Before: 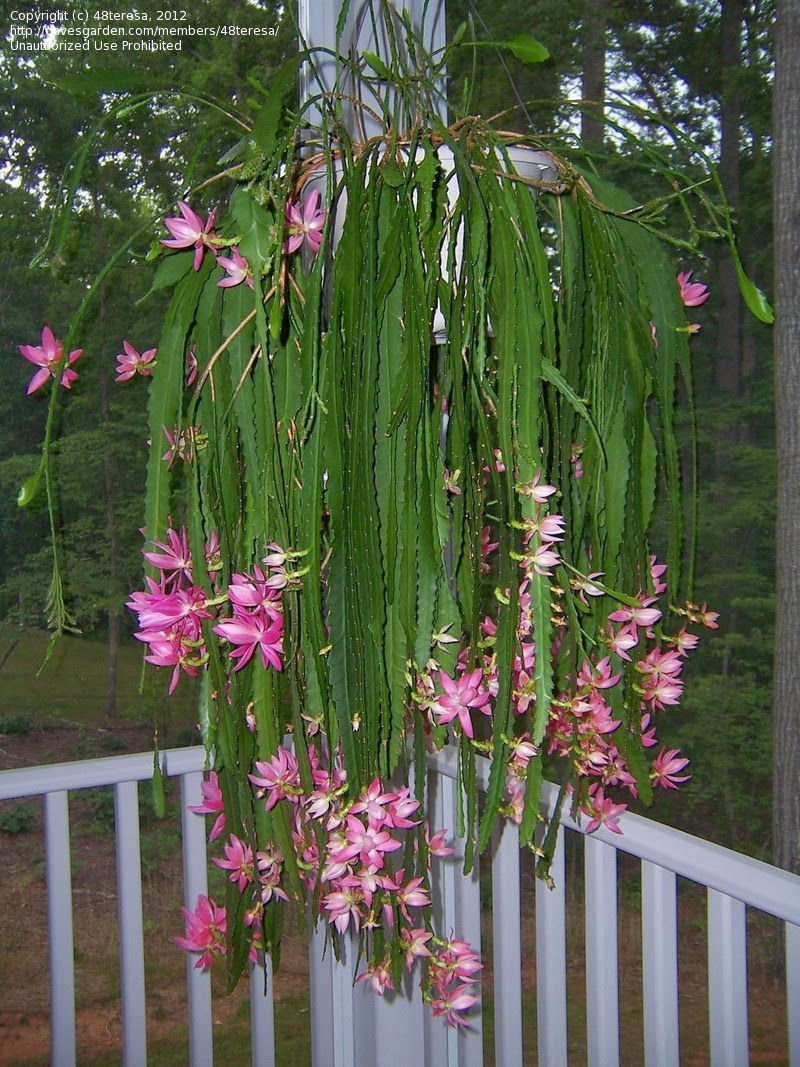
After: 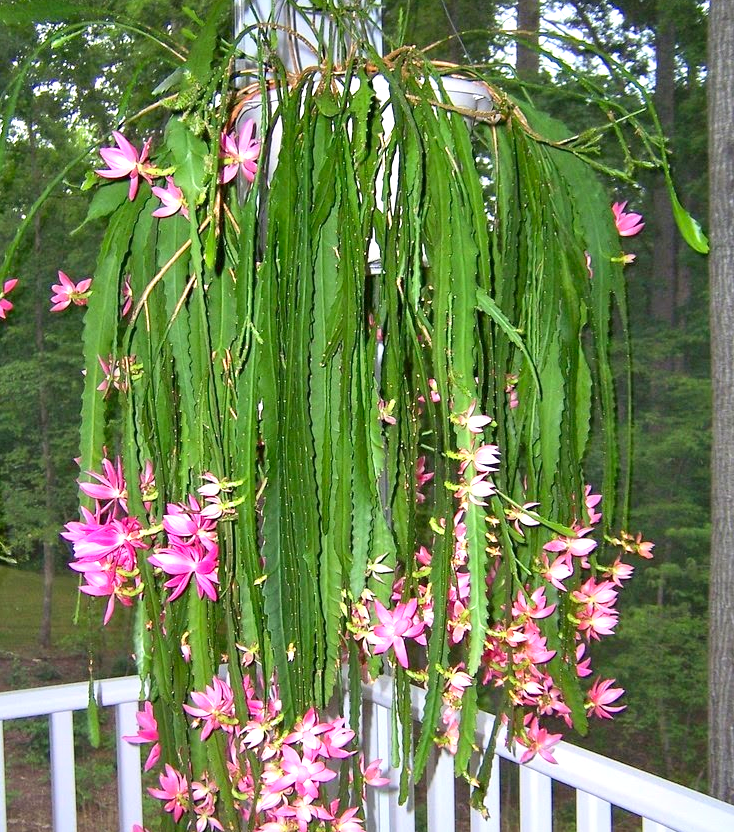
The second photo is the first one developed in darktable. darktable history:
exposure: black level correction 0, exposure 1.1 EV, compensate exposure bias true, compensate highlight preservation false
crop: left 8.214%, top 6.616%, bottom 15.384%
contrast brightness saturation: contrast 0.147, brightness -0.006, saturation 0.098
